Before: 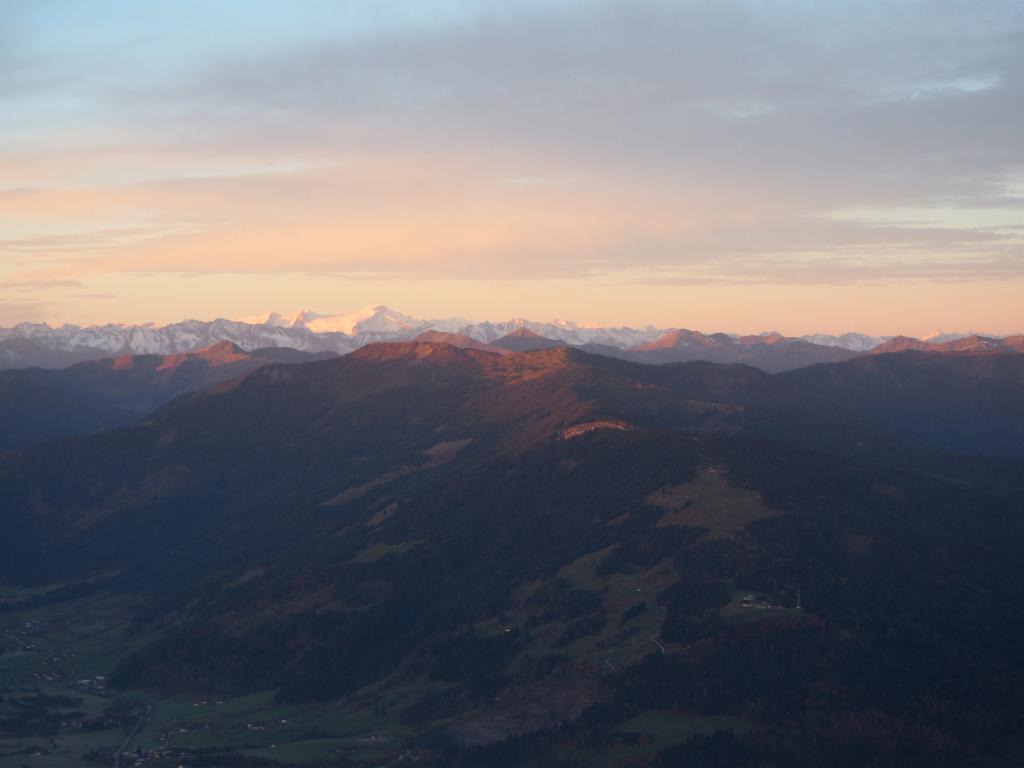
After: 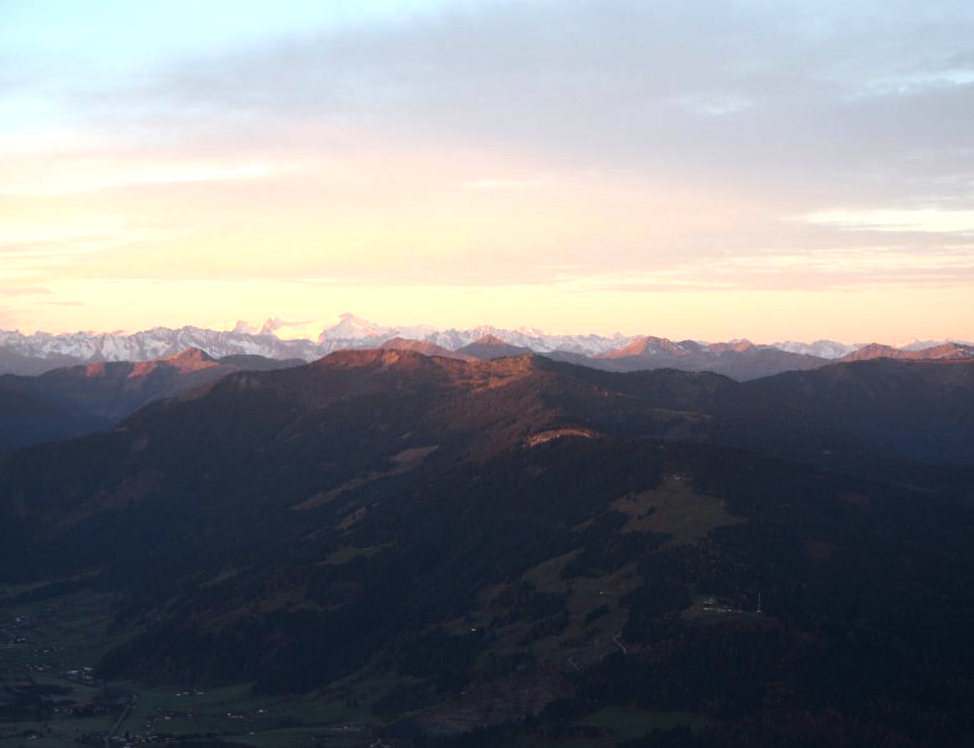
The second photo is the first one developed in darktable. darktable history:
rotate and perspective: rotation 0.074°, lens shift (vertical) 0.096, lens shift (horizontal) -0.041, crop left 0.043, crop right 0.952, crop top 0.024, crop bottom 0.979
tone equalizer: -8 EV -0.75 EV, -7 EV -0.7 EV, -6 EV -0.6 EV, -5 EV -0.4 EV, -3 EV 0.4 EV, -2 EV 0.6 EV, -1 EV 0.7 EV, +0 EV 0.75 EV, edges refinement/feathering 500, mask exposure compensation -1.57 EV, preserve details no
